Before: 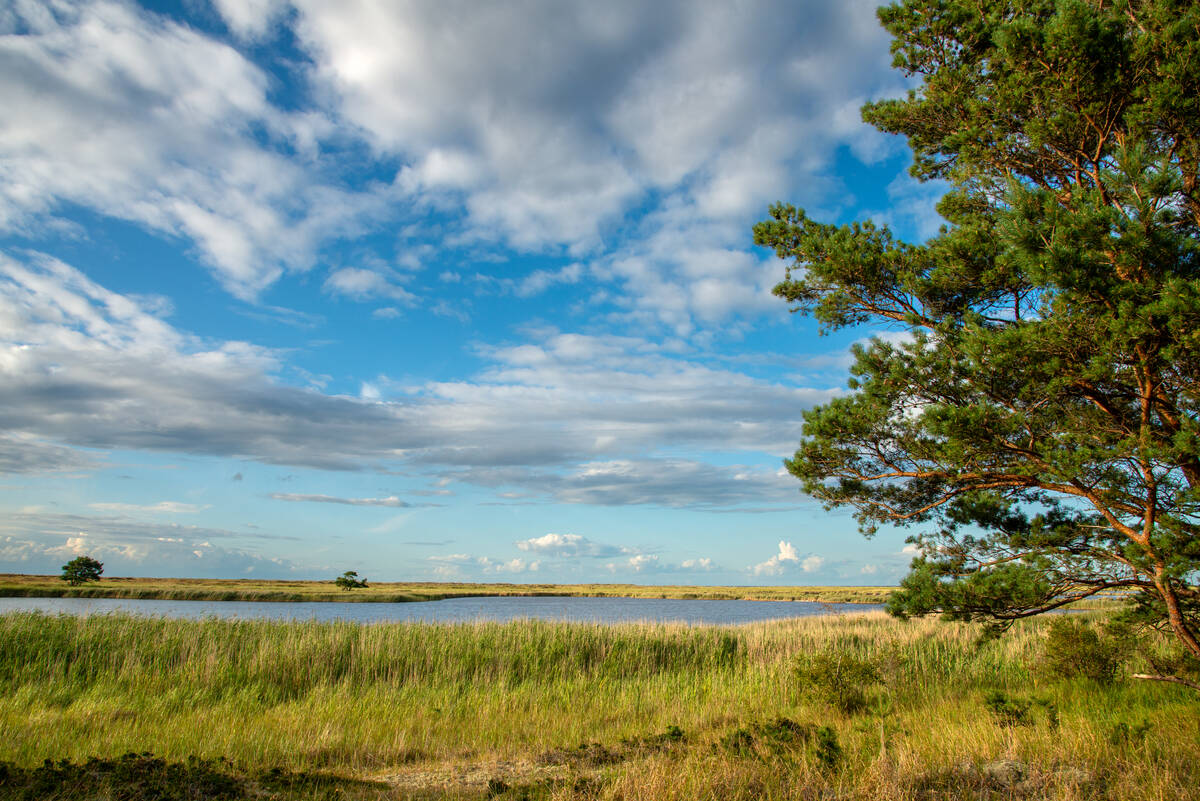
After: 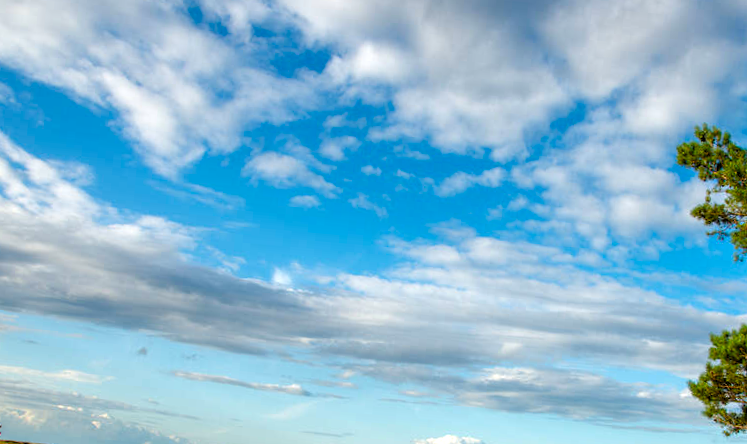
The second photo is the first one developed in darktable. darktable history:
color balance rgb: perceptual saturation grading › global saturation 20%, perceptual saturation grading › highlights -25.473%, perceptual saturation grading › shadows 49.955%
levels: levels [0.055, 0.477, 0.9]
crop and rotate: angle -4.95°, left 2.17%, top 7.021%, right 27.731%, bottom 30.57%
